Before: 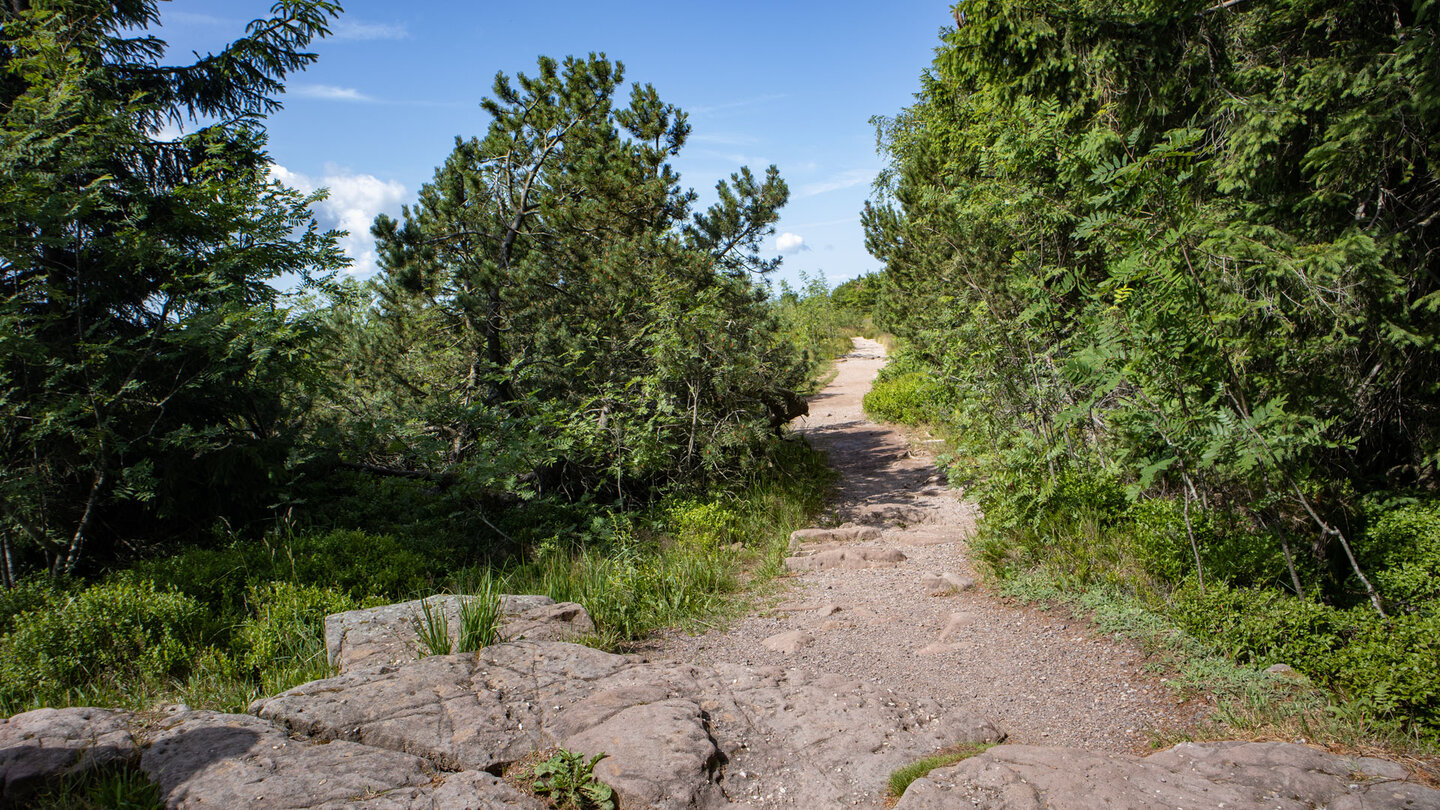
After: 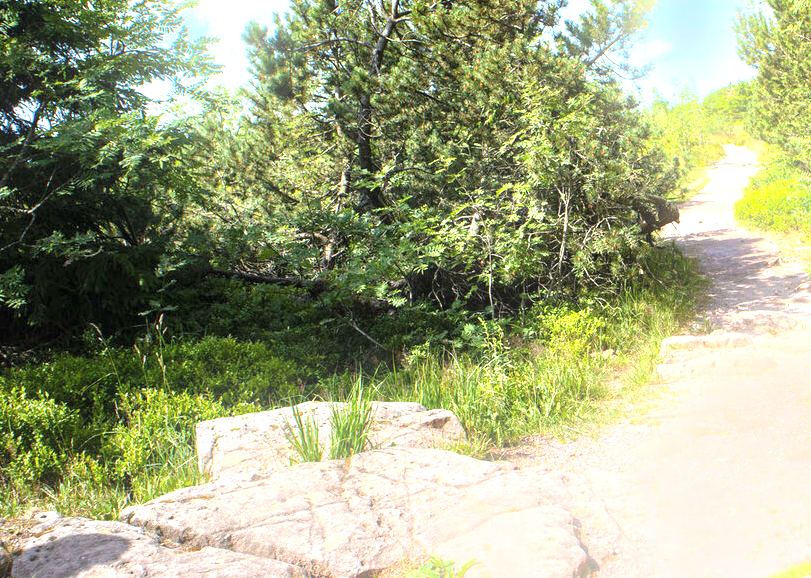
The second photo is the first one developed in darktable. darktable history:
exposure: black level correction 0, exposure 1.741 EV, compensate exposure bias true, compensate highlight preservation false
bloom: size 9%, threshold 100%, strength 7%
crop: left 8.966%, top 23.852%, right 34.699%, bottom 4.703%
